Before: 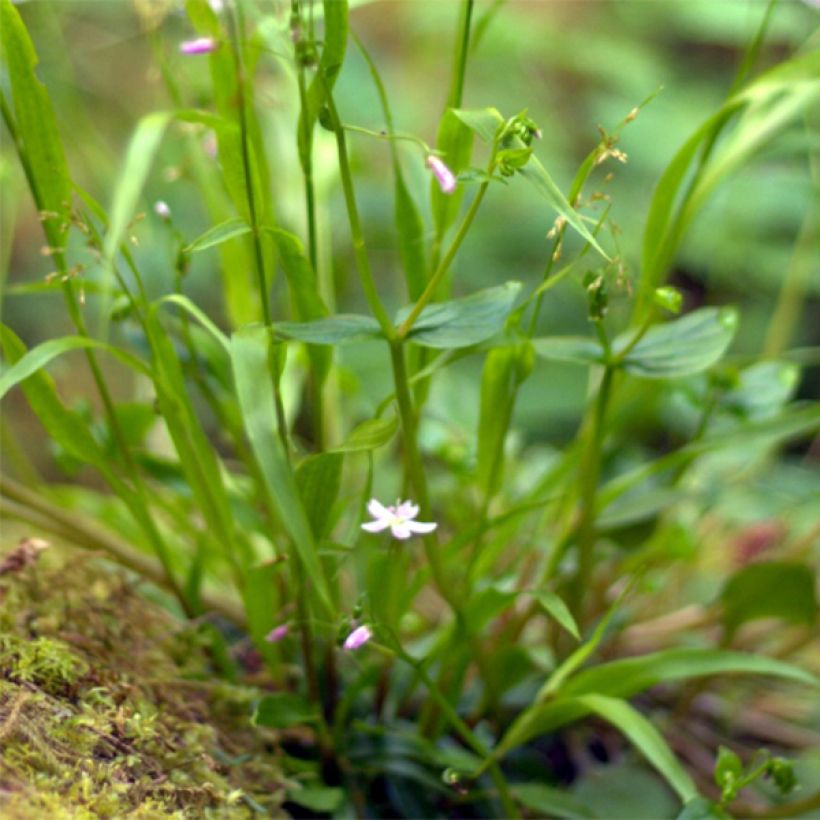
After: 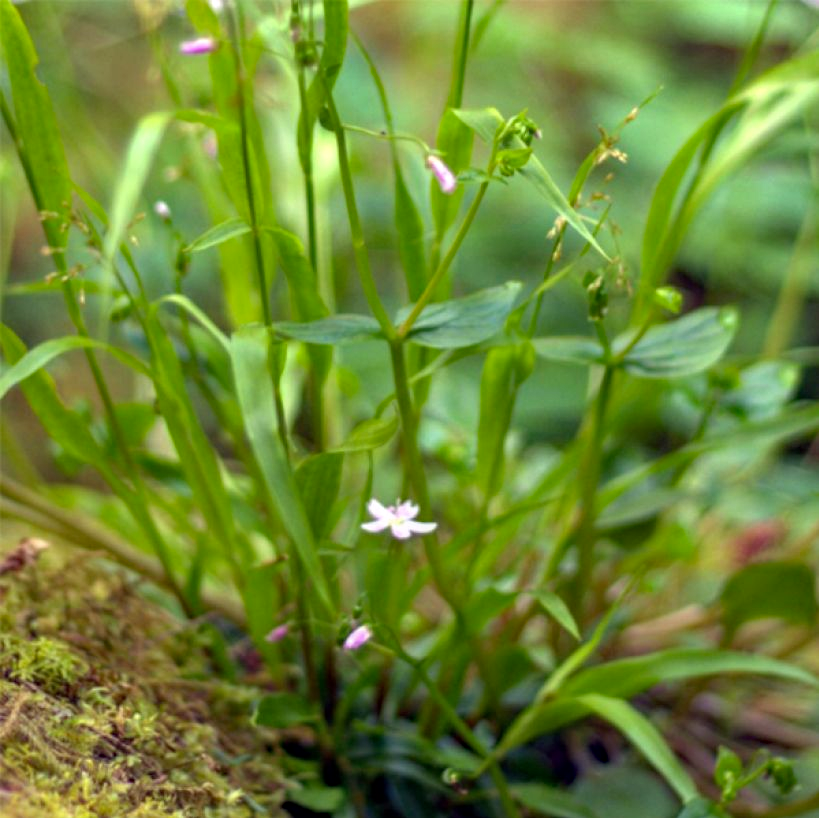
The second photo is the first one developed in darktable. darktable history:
crop: top 0.05%, bottom 0.098%
local contrast: detail 110%
haze removal: compatibility mode true, adaptive false
